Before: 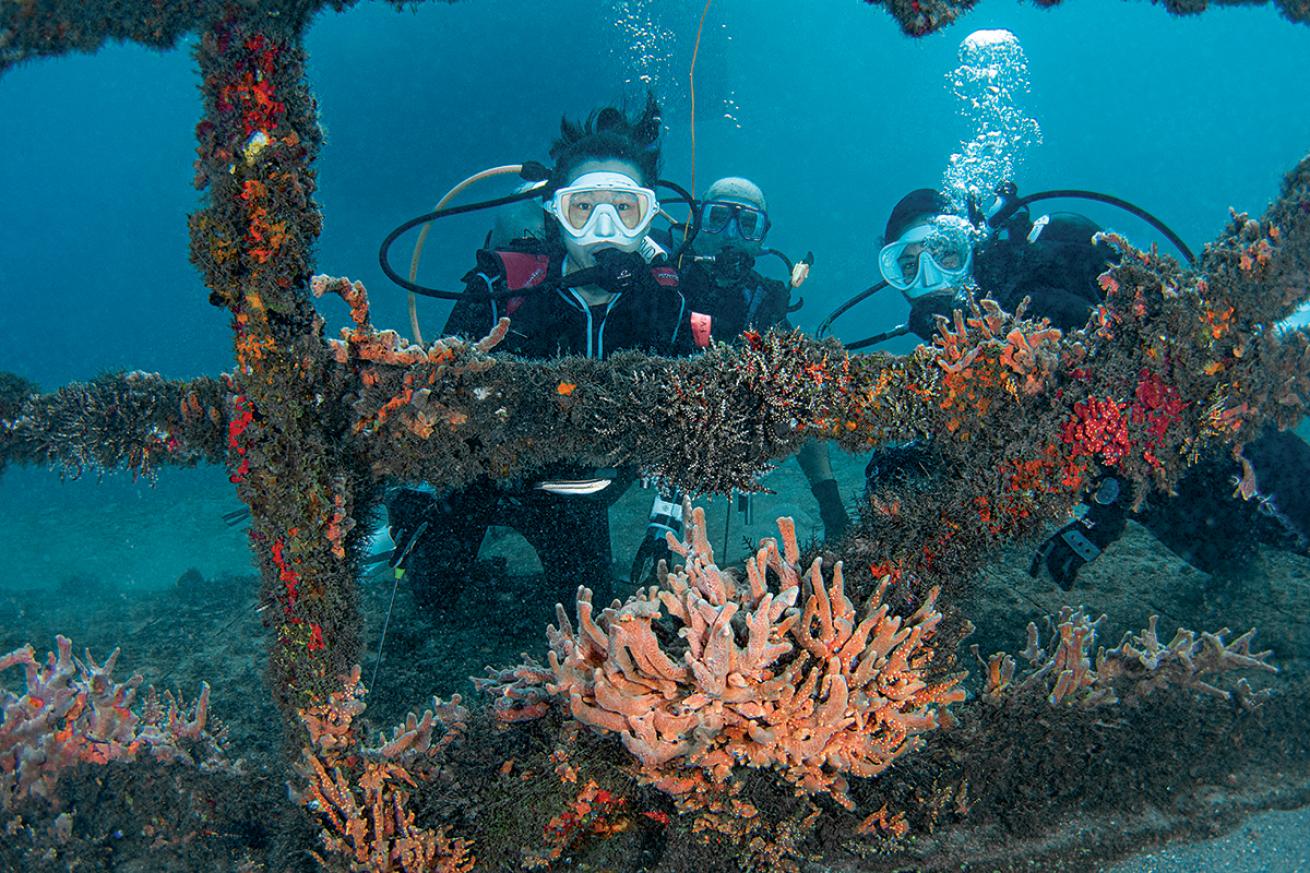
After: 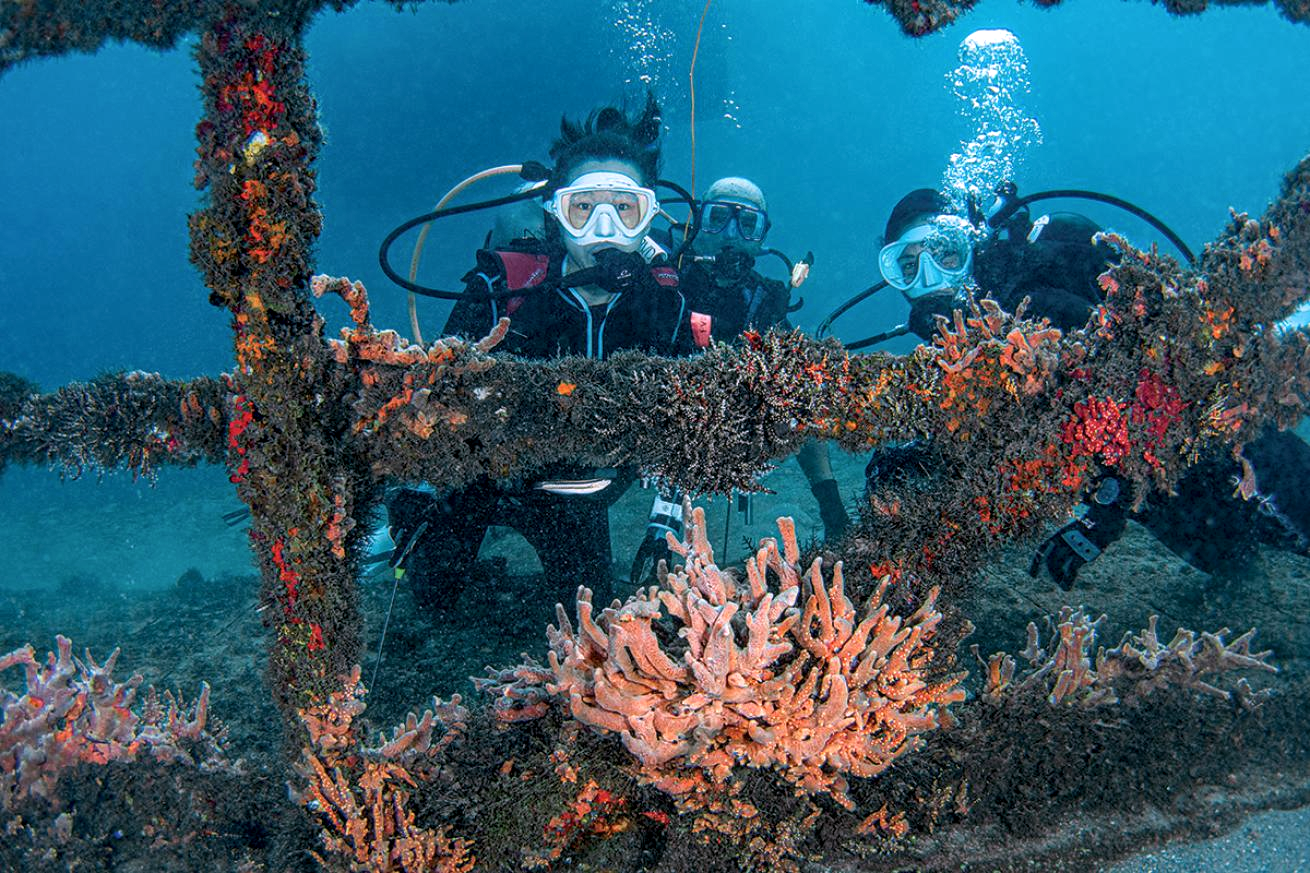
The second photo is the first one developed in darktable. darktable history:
local contrast: on, module defaults
white balance: red 1.05, blue 1.072
tone equalizer: on, module defaults
